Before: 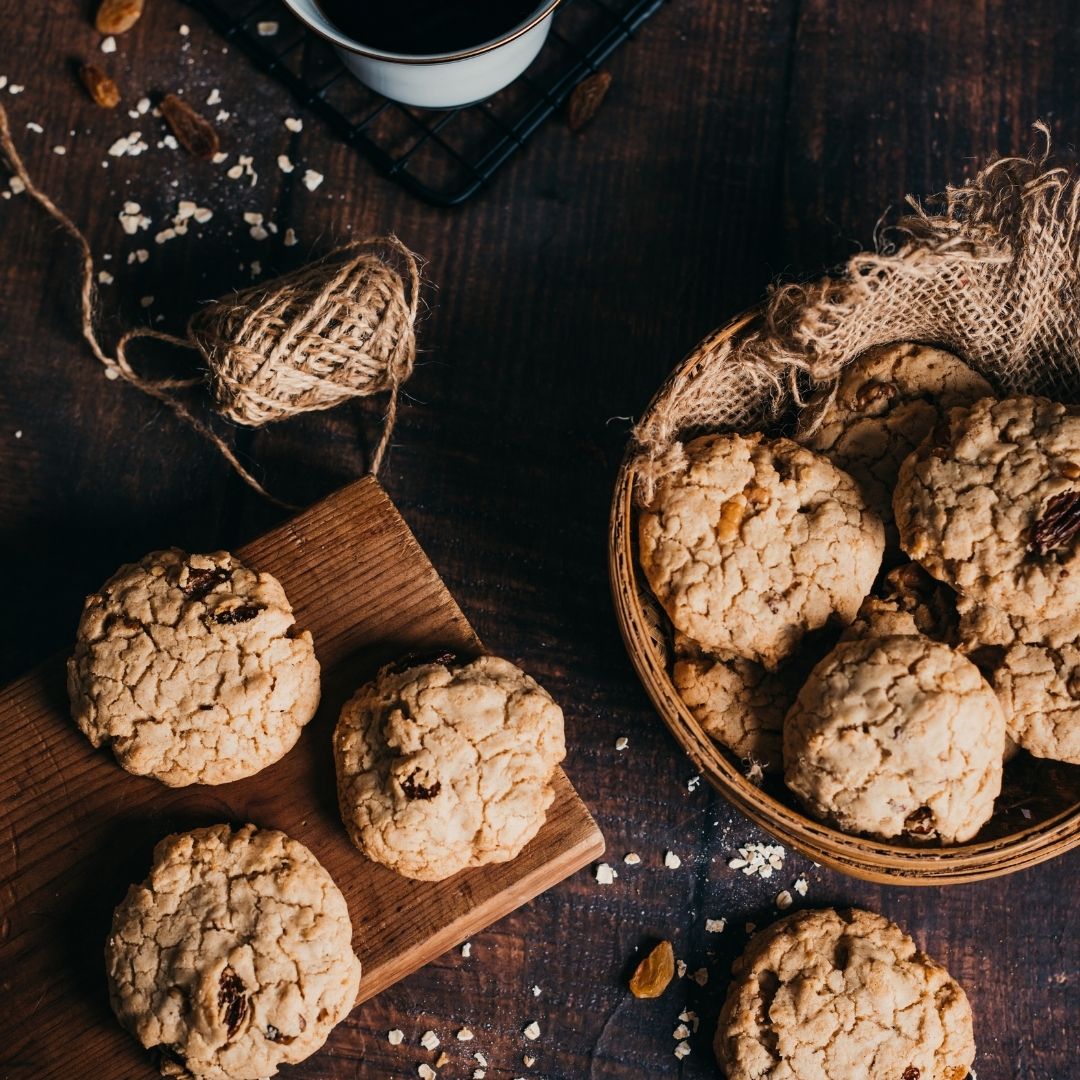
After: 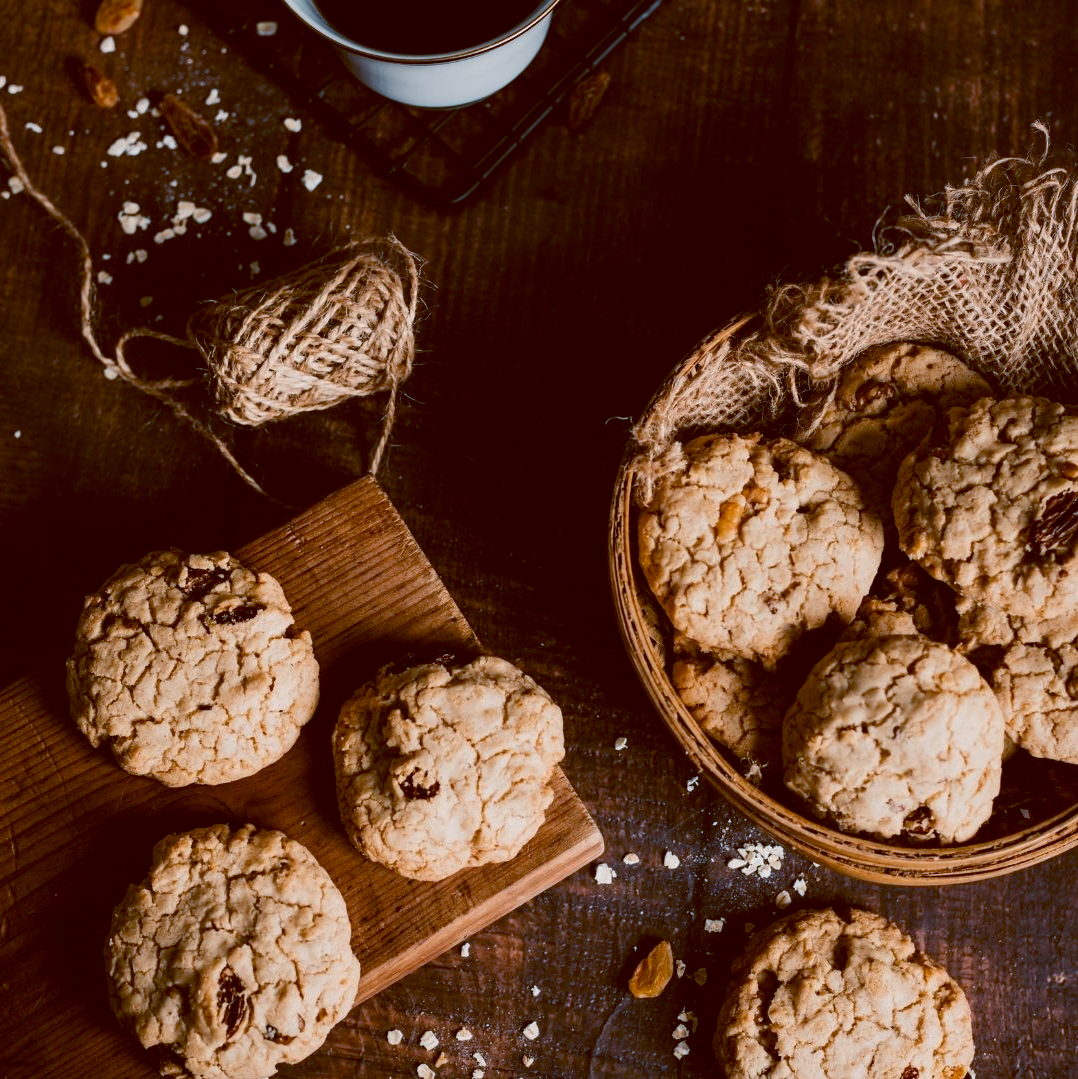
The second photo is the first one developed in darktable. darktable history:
crop and rotate: left 0.126%
color balance: lift [1, 1.015, 1.004, 0.985], gamma [1, 0.958, 0.971, 1.042], gain [1, 0.956, 0.977, 1.044]
